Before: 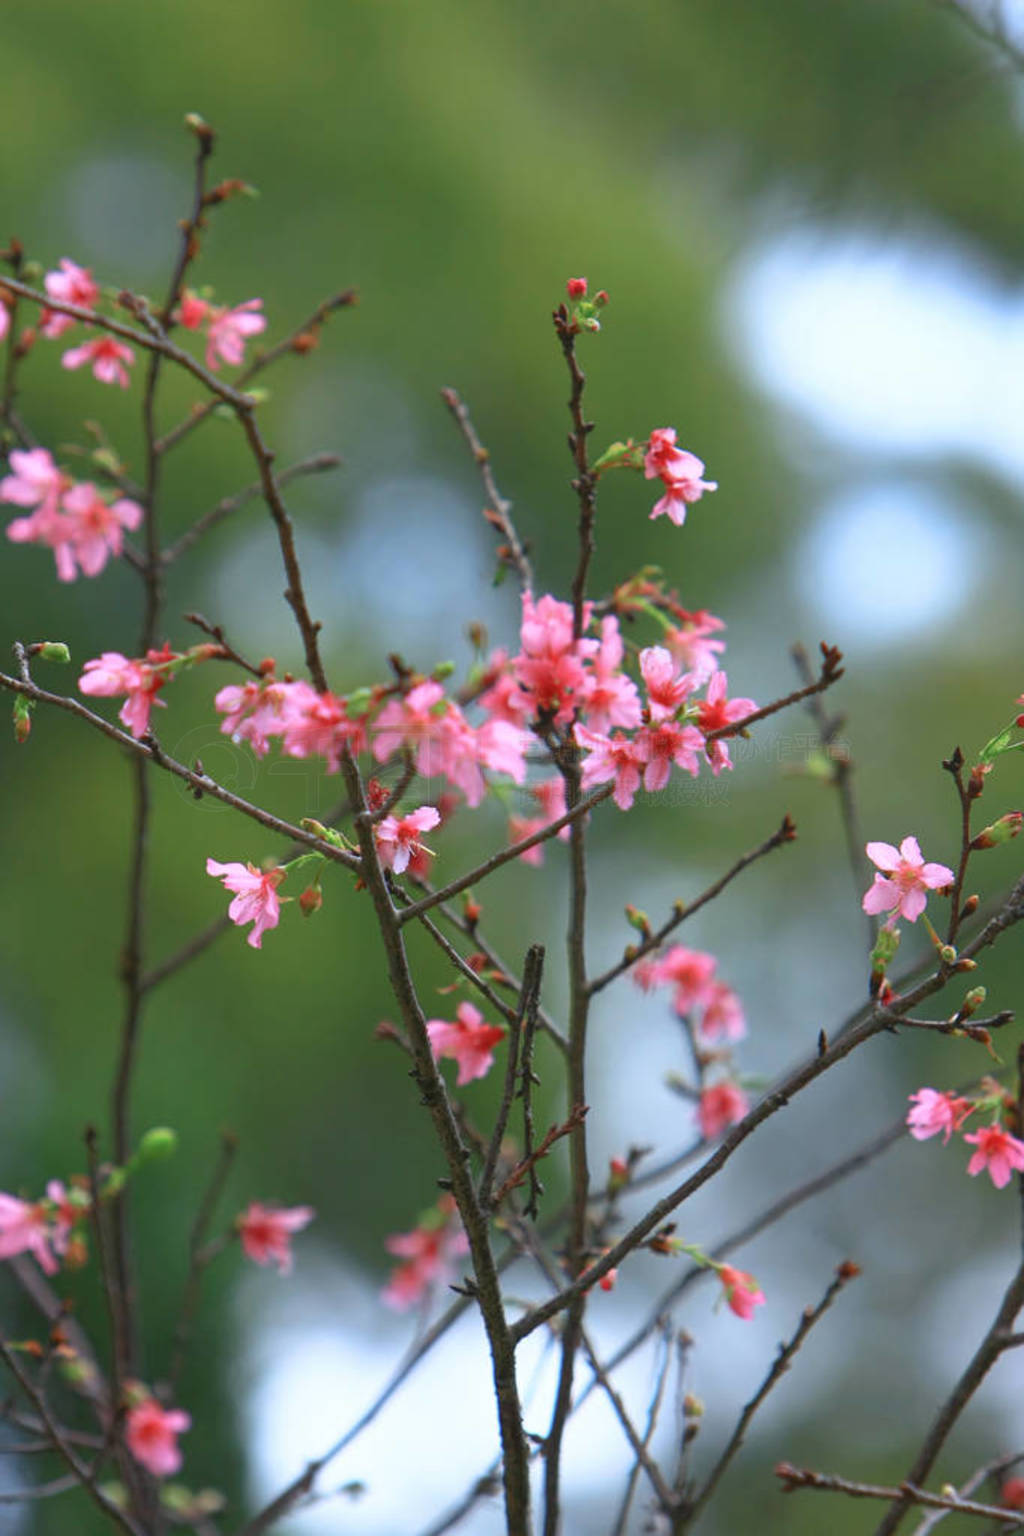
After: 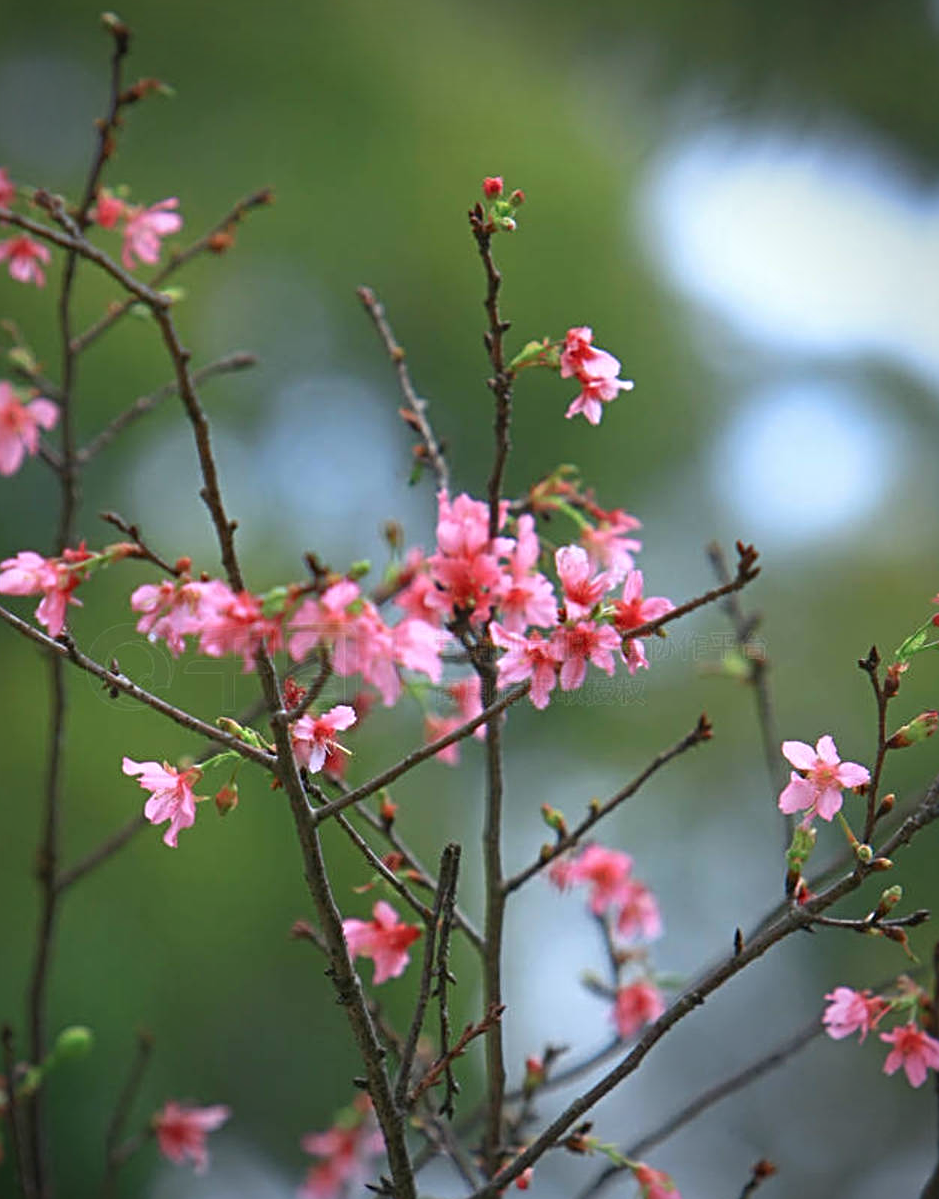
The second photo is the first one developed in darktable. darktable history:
crop: left 8.271%, top 6.611%, bottom 15.286%
sharpen: radius 3.97
vignetting: fall-off start 73.63%, brightness -0.583, saturation -0.126, unbound false
